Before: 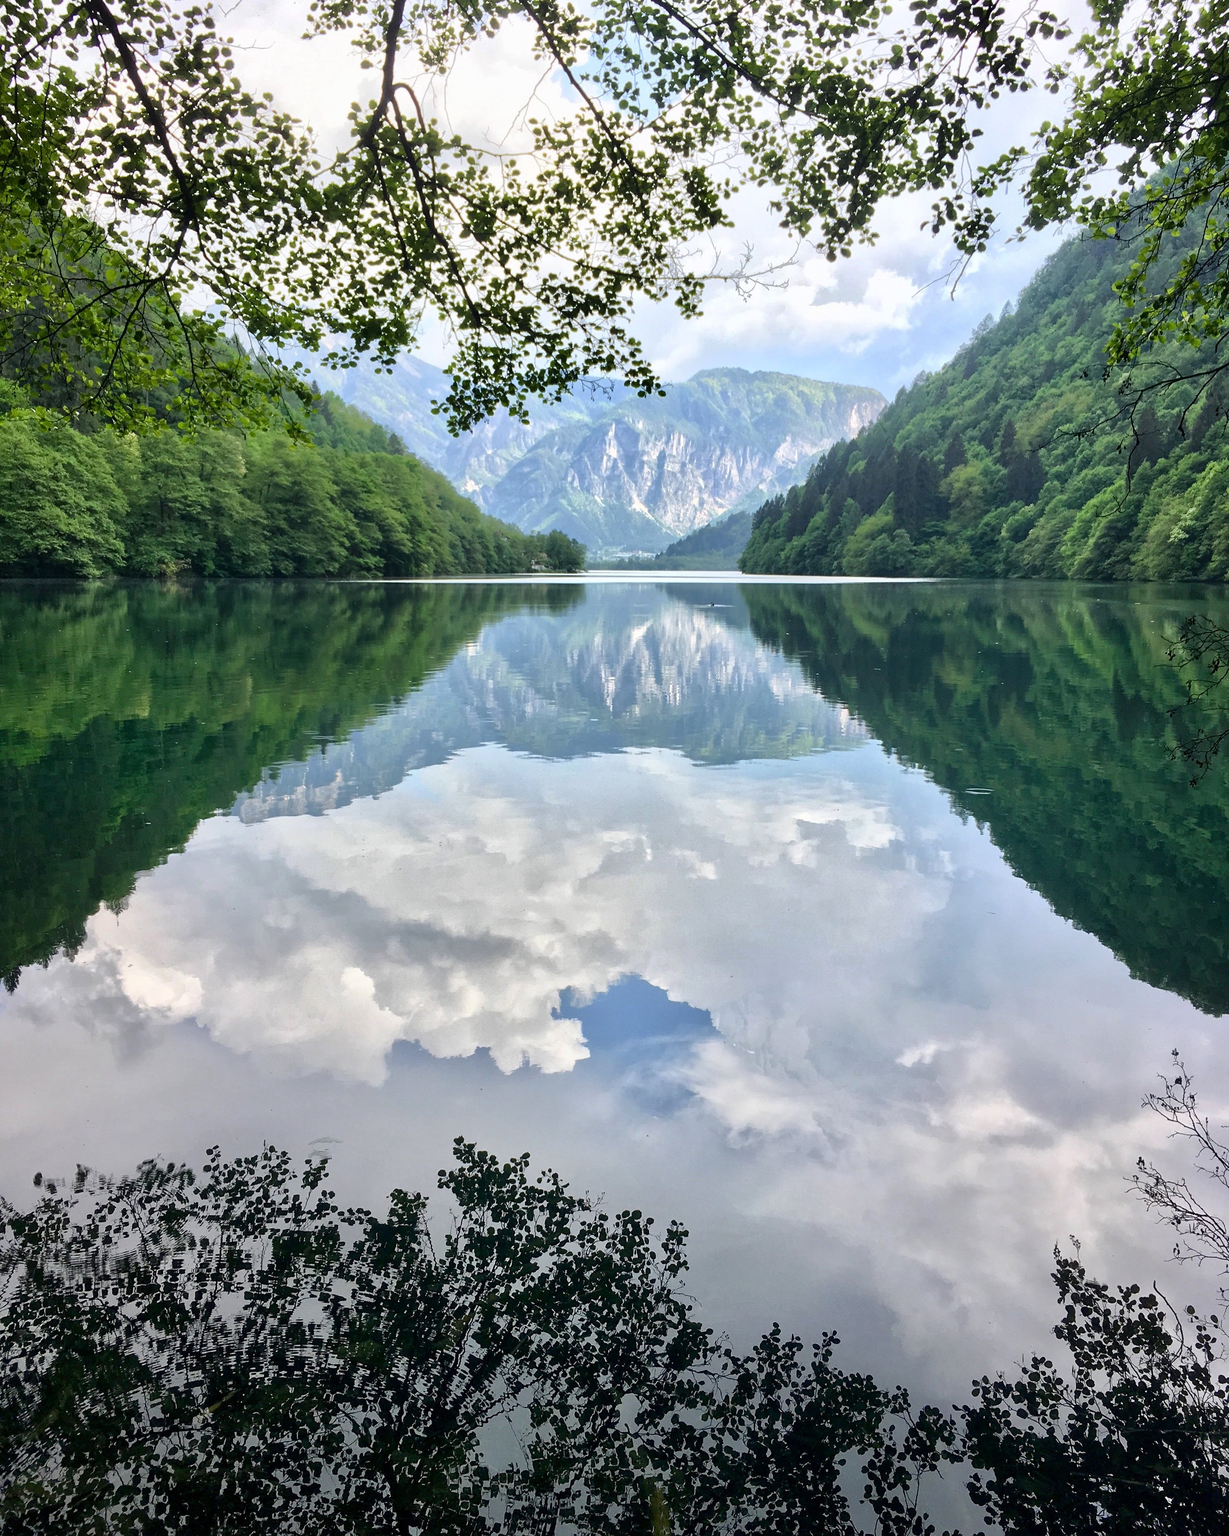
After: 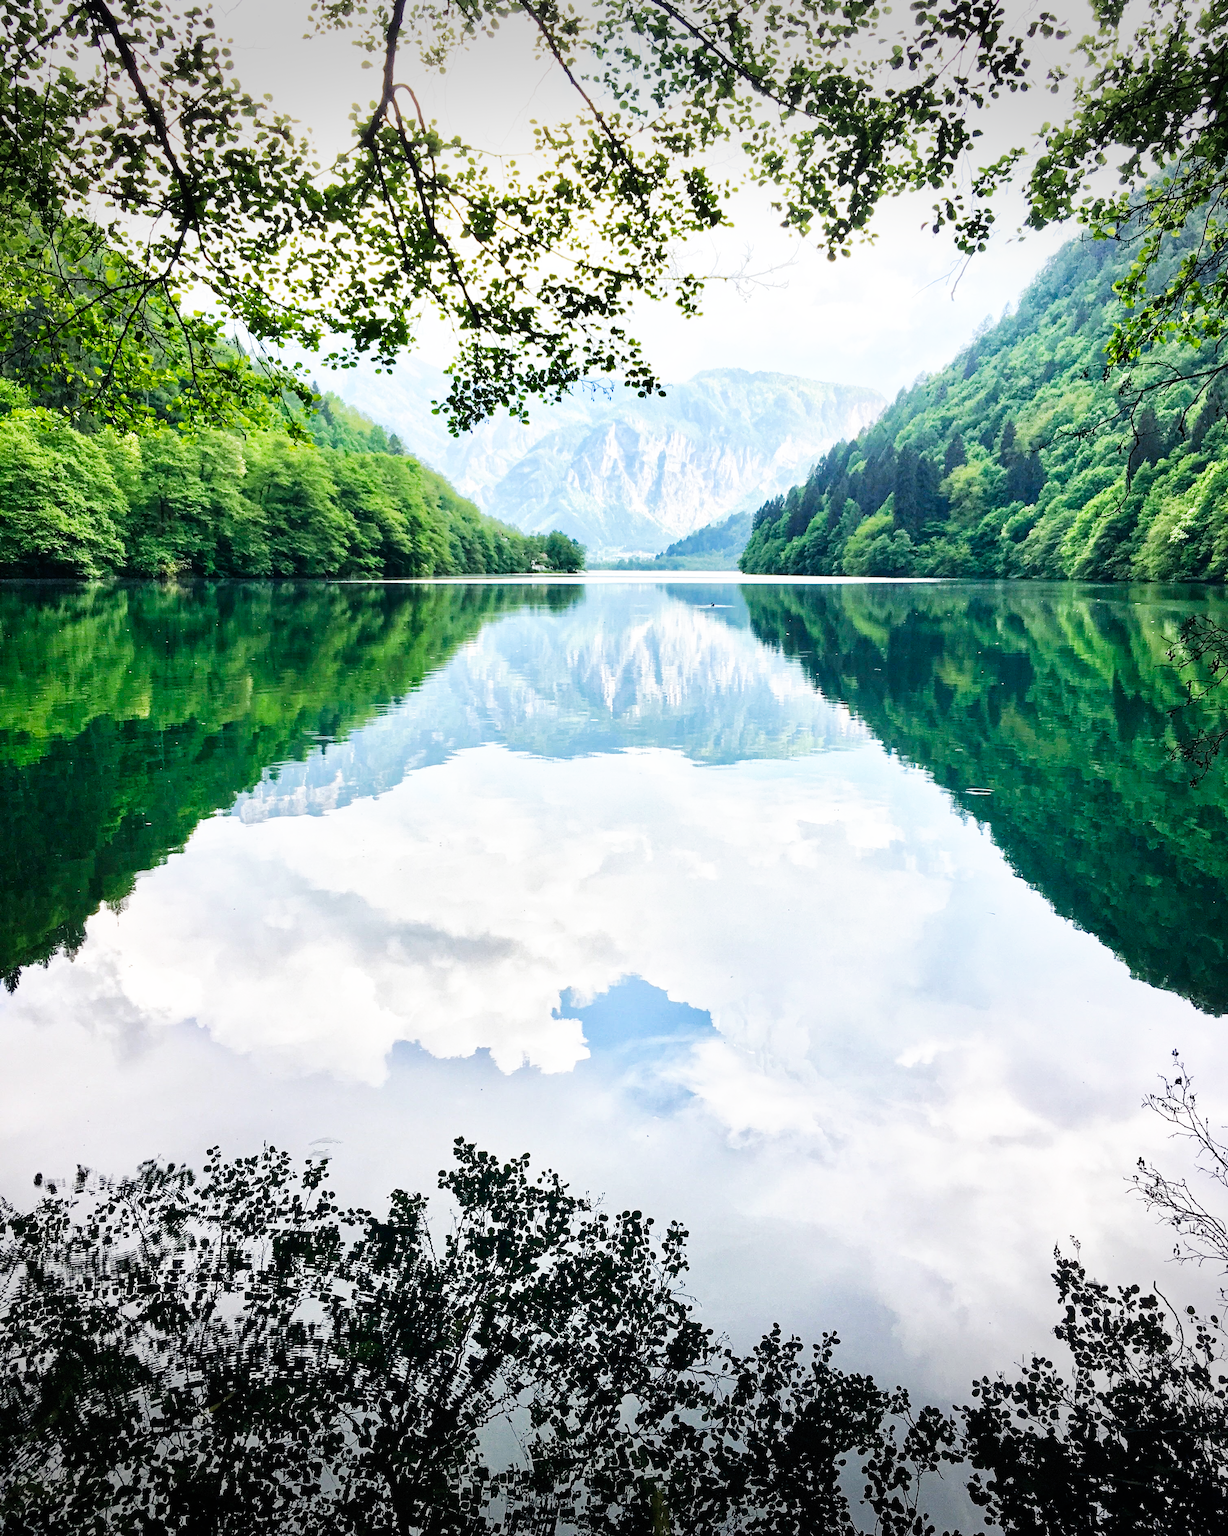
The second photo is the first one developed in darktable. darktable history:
base curve: curves: ch0 [(0, 0) (0.007, 0.004) (0.027, 0.03) (0.046, 0.07) (0.207, 0.54) (0.442, 0.872) (0.673, 0.972) (1, 1)], preserve colors none
haze removal: compatibility mode true, adaptive false
vignetting: fall-off start 100%, brightness -0.406, saturation -0.3, width/height ratio 1.324, dithering 8-bit output, unbound false
